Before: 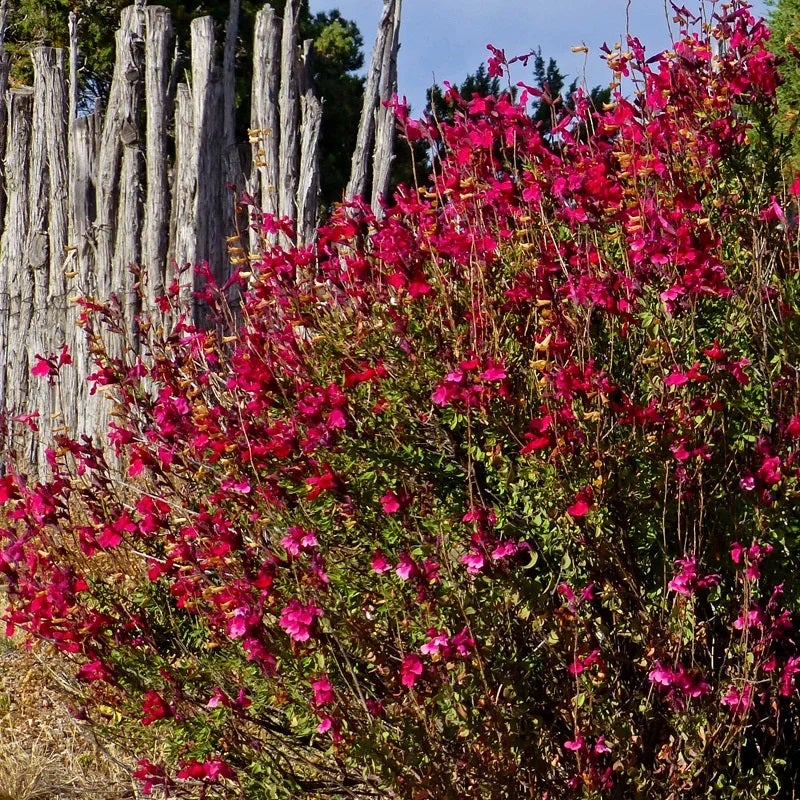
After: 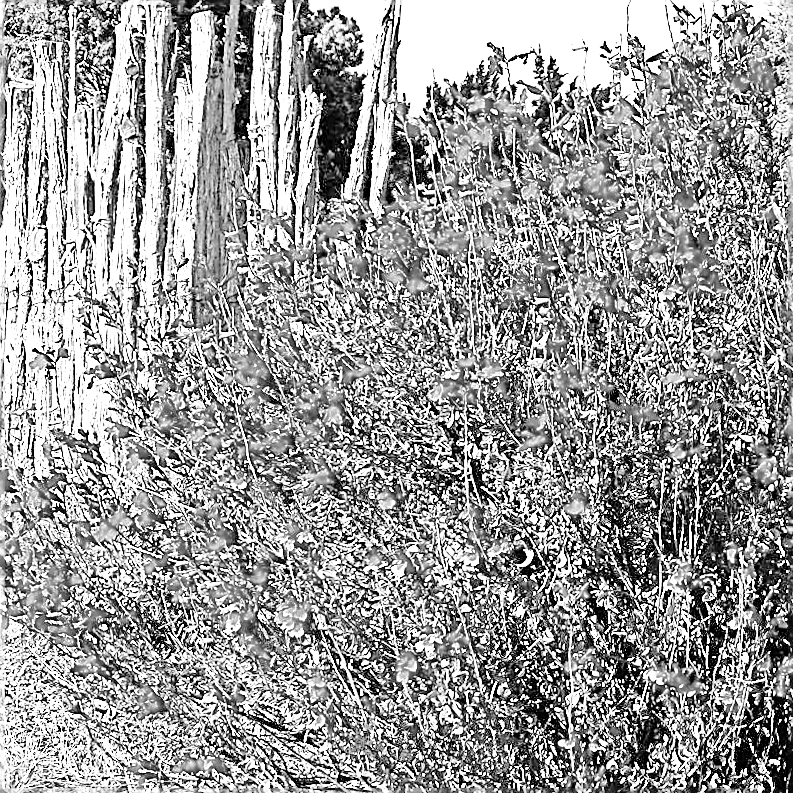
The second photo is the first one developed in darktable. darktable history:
sharpen: amount 2
crop and rotate: angle -0.5°
exposure: black level correction 0, exposure 1.75 EV, compensate exposure bias true, compensate highlight preservation false
base curve: curves: ch0 [(0, 0) (0.028, 0.03) (0.121, 0.232) (0.46, 0.748) (0.859, 0.968) (1, 1)], preserve colors none
color correction: highlights a* 21.16, highlights b* 19.61
tone equalizer: -7 EV 0.15 EV, -6 EV 0.6 EV, -5 EV 1.15 EV, -4 EV 1.33 EV, -3 EV 1.15 EV, -2 EV 0.6 EV, -1 EV 0.15 EV, mask exposure compensation -0.5 EV
monochrome: on, module defaults
